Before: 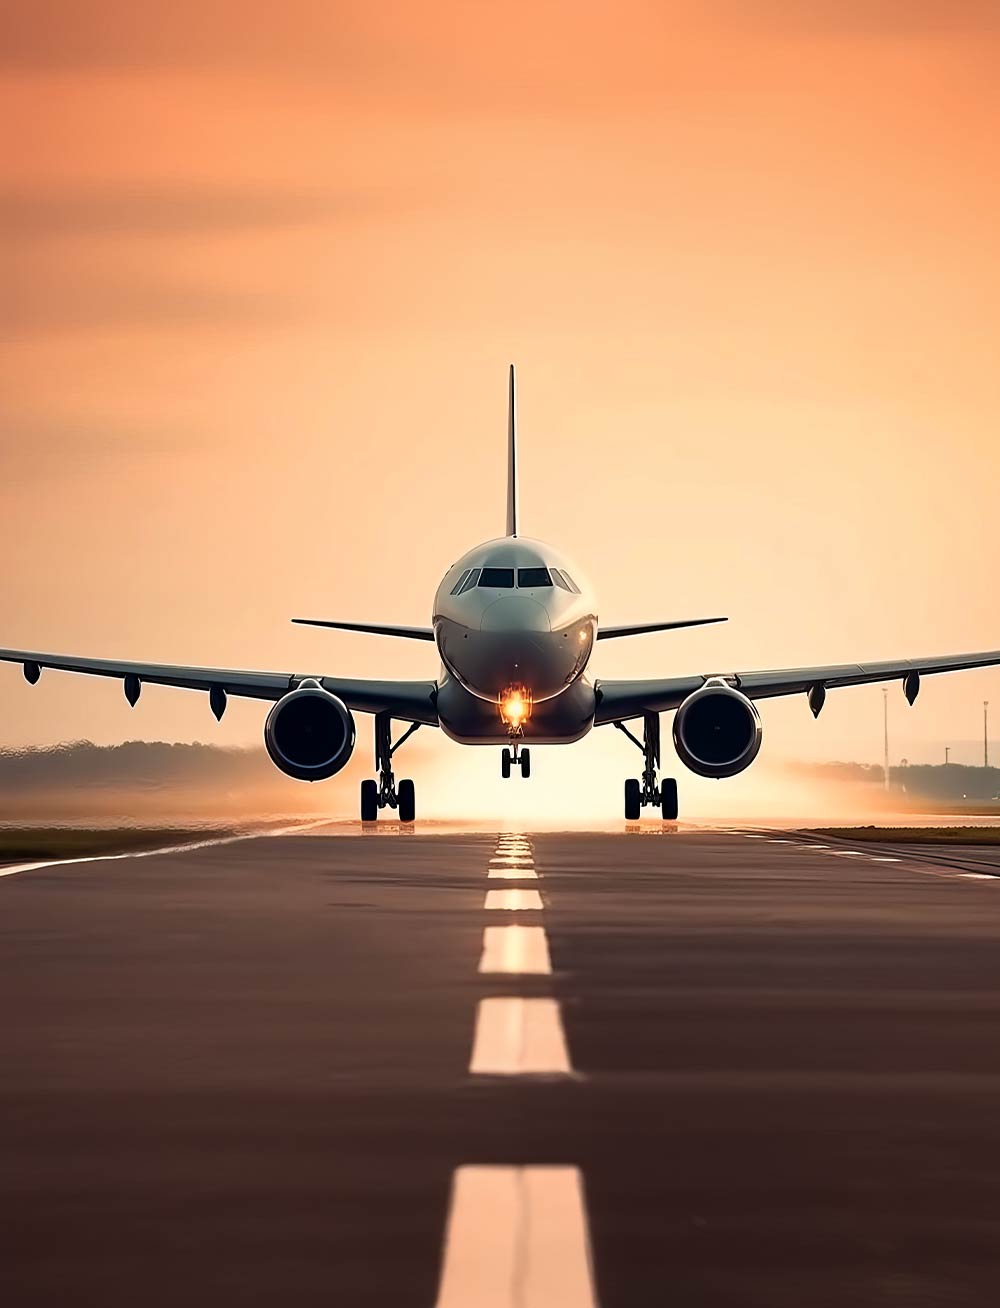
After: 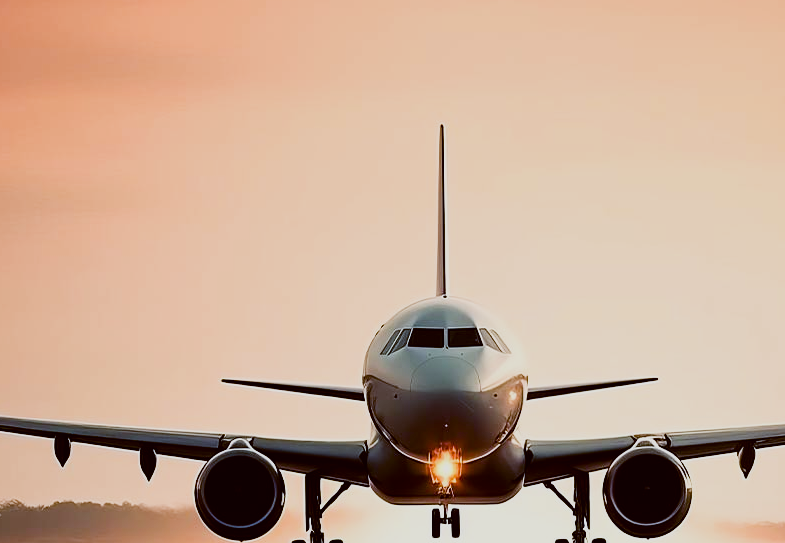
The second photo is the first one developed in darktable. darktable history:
sigmoid: on, module defaults
color balance: lift [1, 1.015, 1.004, 0.985], gamma [1, 0.958, 0.971, 1.042], gain [1, 0.956, 0.977, 1.044]
crop: left 7.036%, top 18.398%, right 14.379%, bottom 40.043%
